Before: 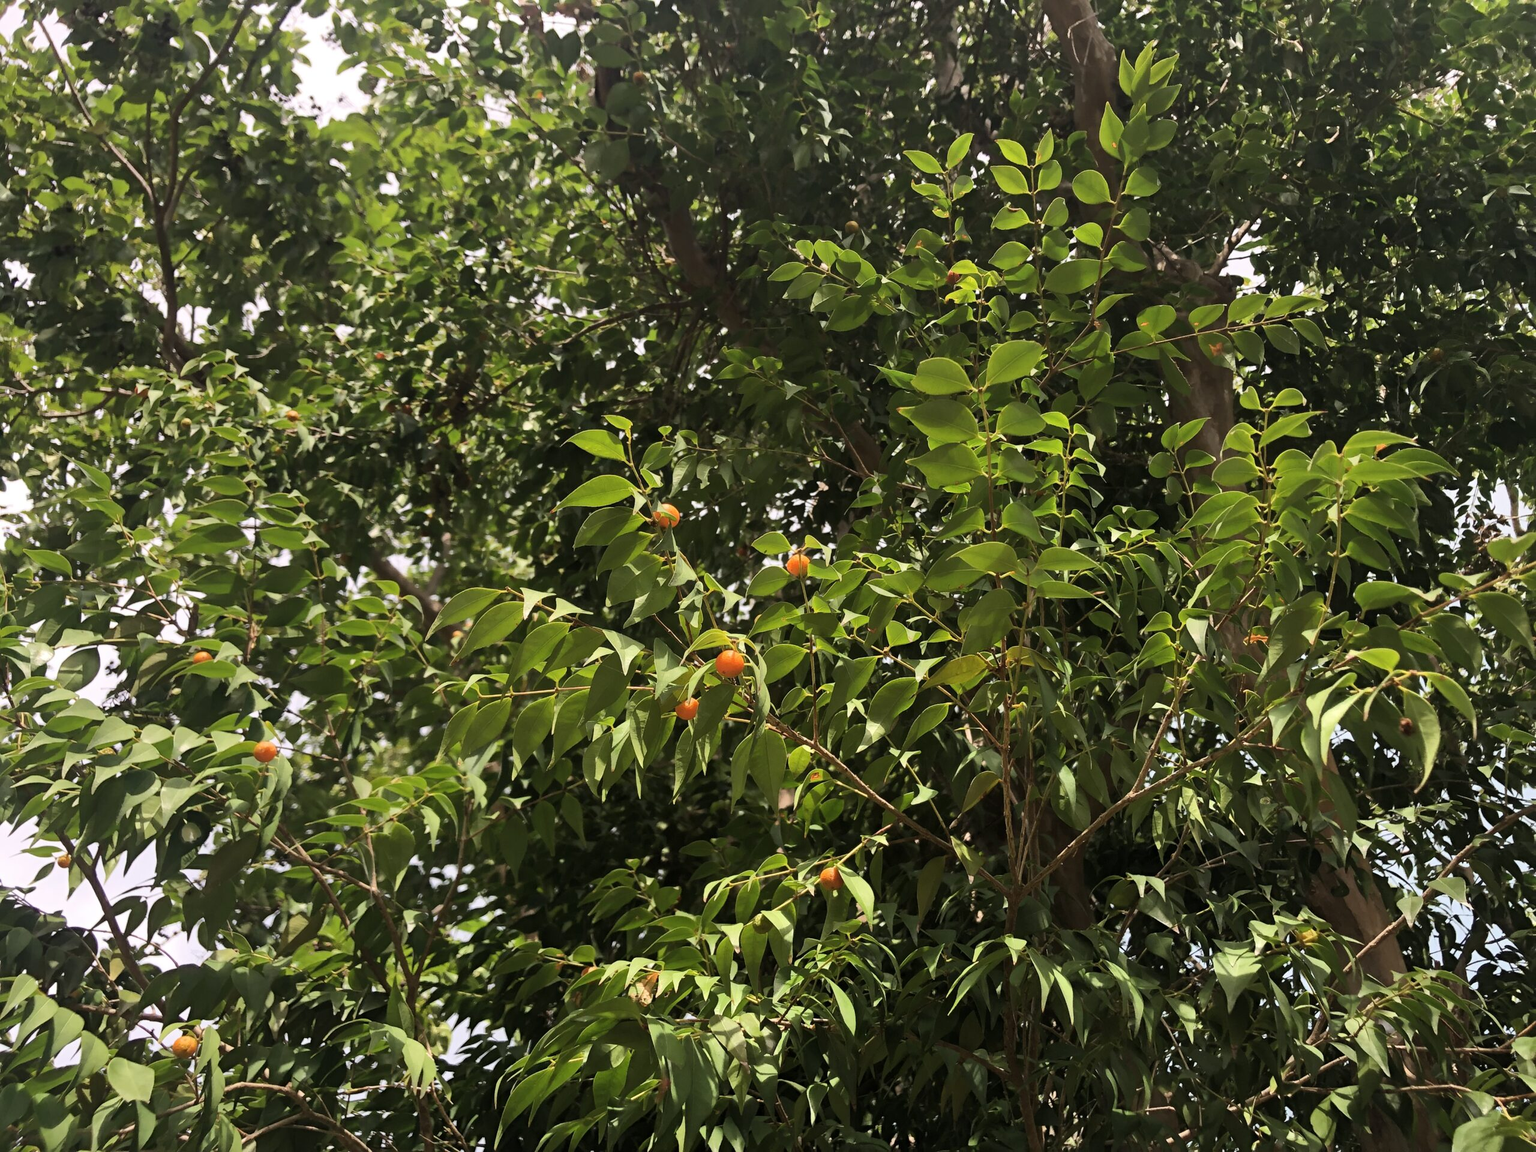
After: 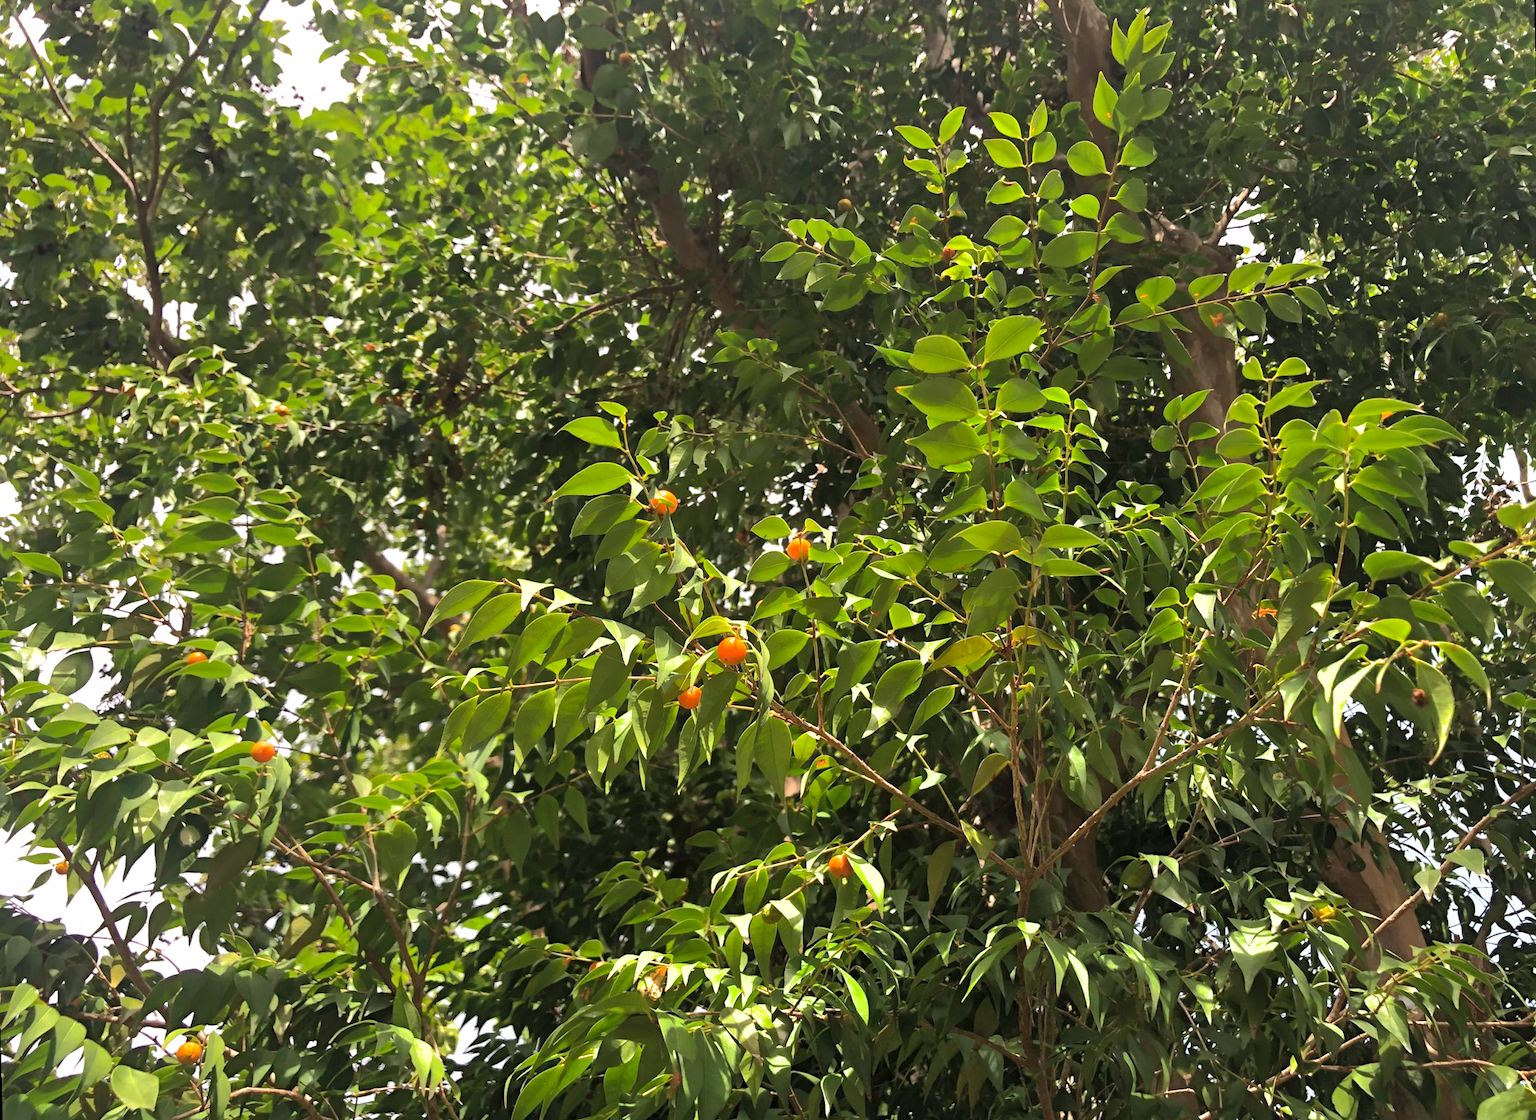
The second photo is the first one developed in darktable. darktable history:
shadows and highlights: shadows 40, highlights -60
rotate and perspective: rotation -1.42°, crop left 0.016, crop right 0.984, crop top 0.035, crop bottom 0.965
exposure: exposure 0.6 EV, compensate highlight preservation false
